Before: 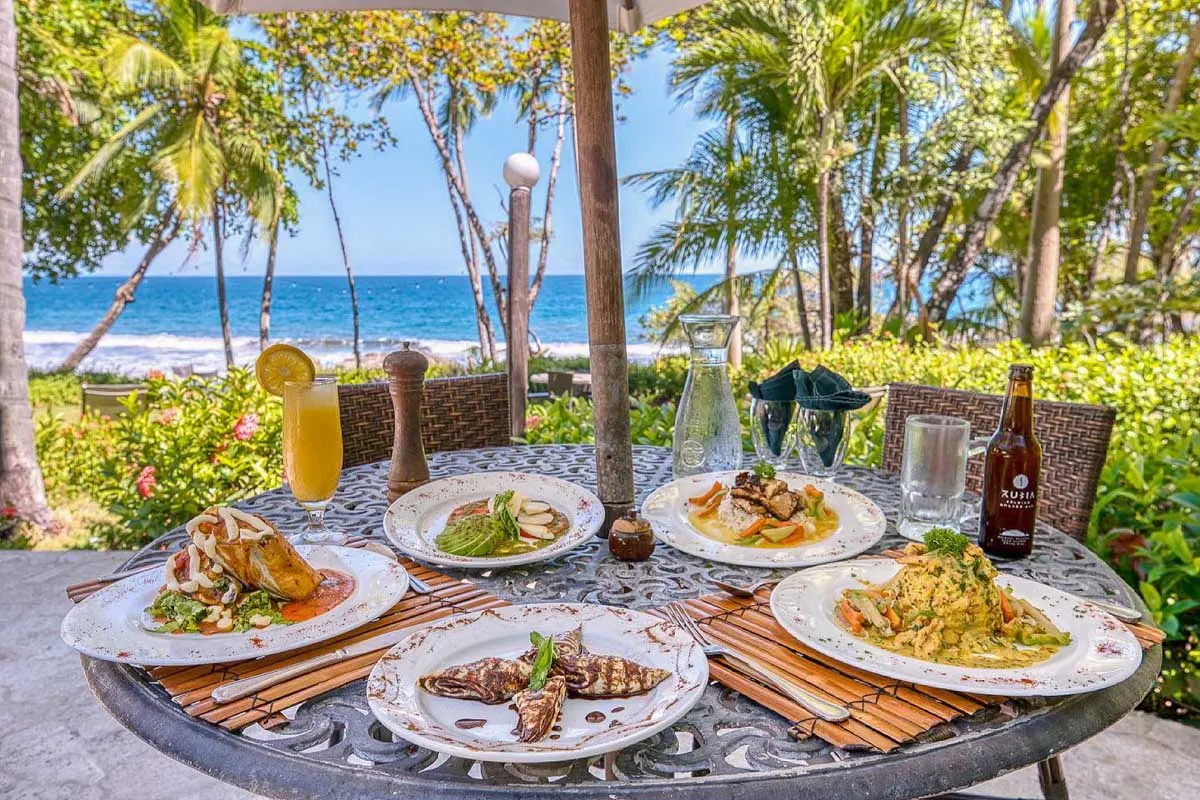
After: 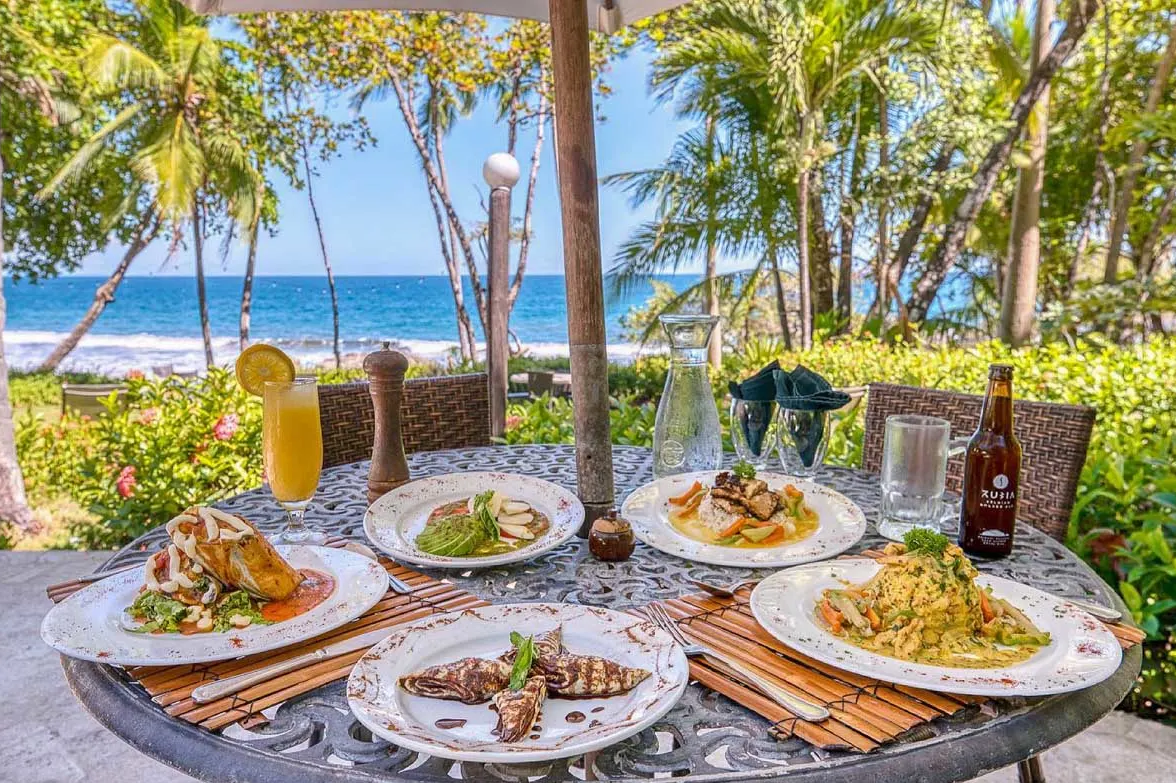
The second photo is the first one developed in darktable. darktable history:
crop: left 1.688%, right 0.287%, bottom 2.027%
